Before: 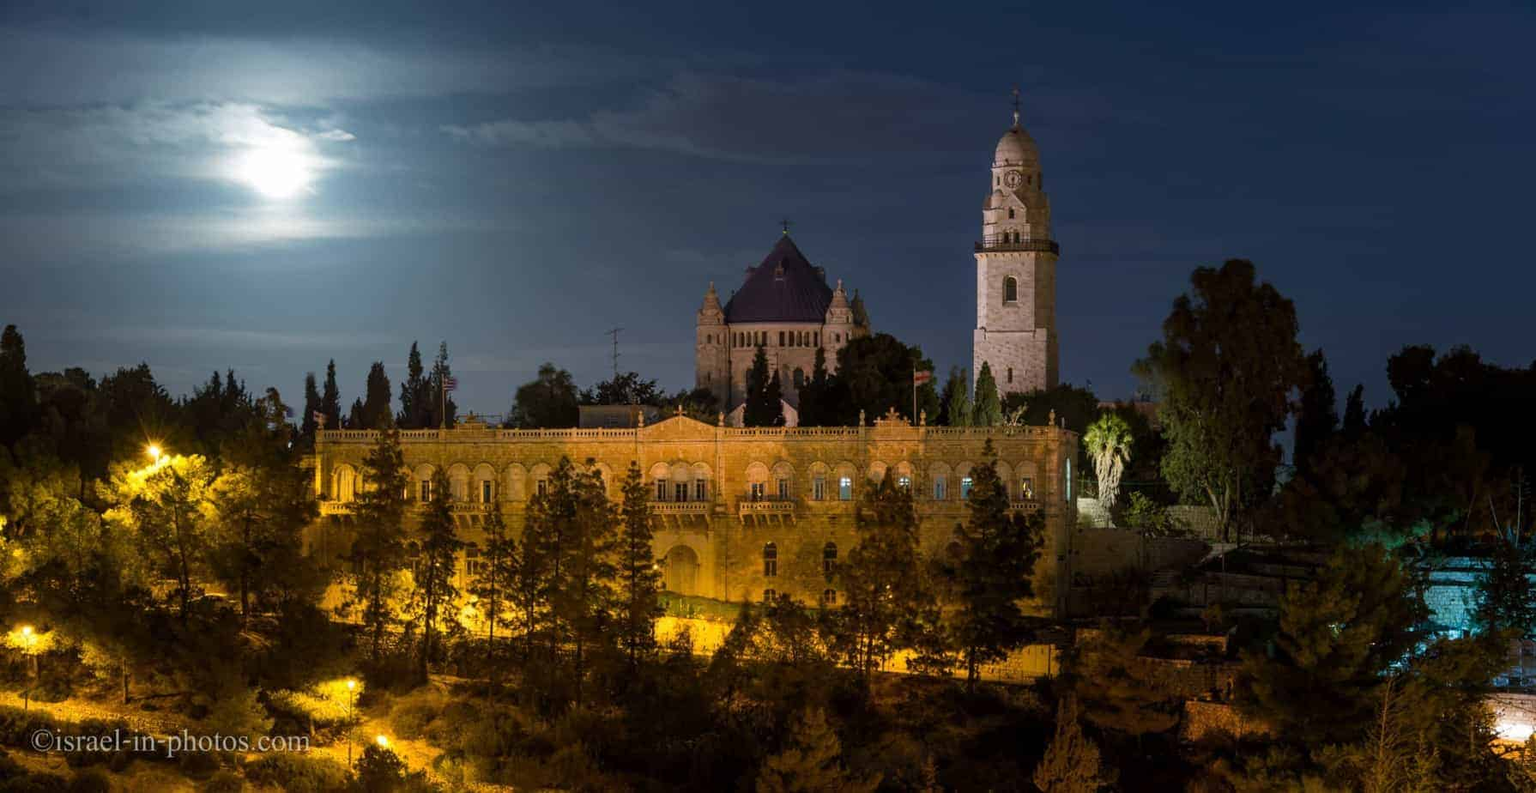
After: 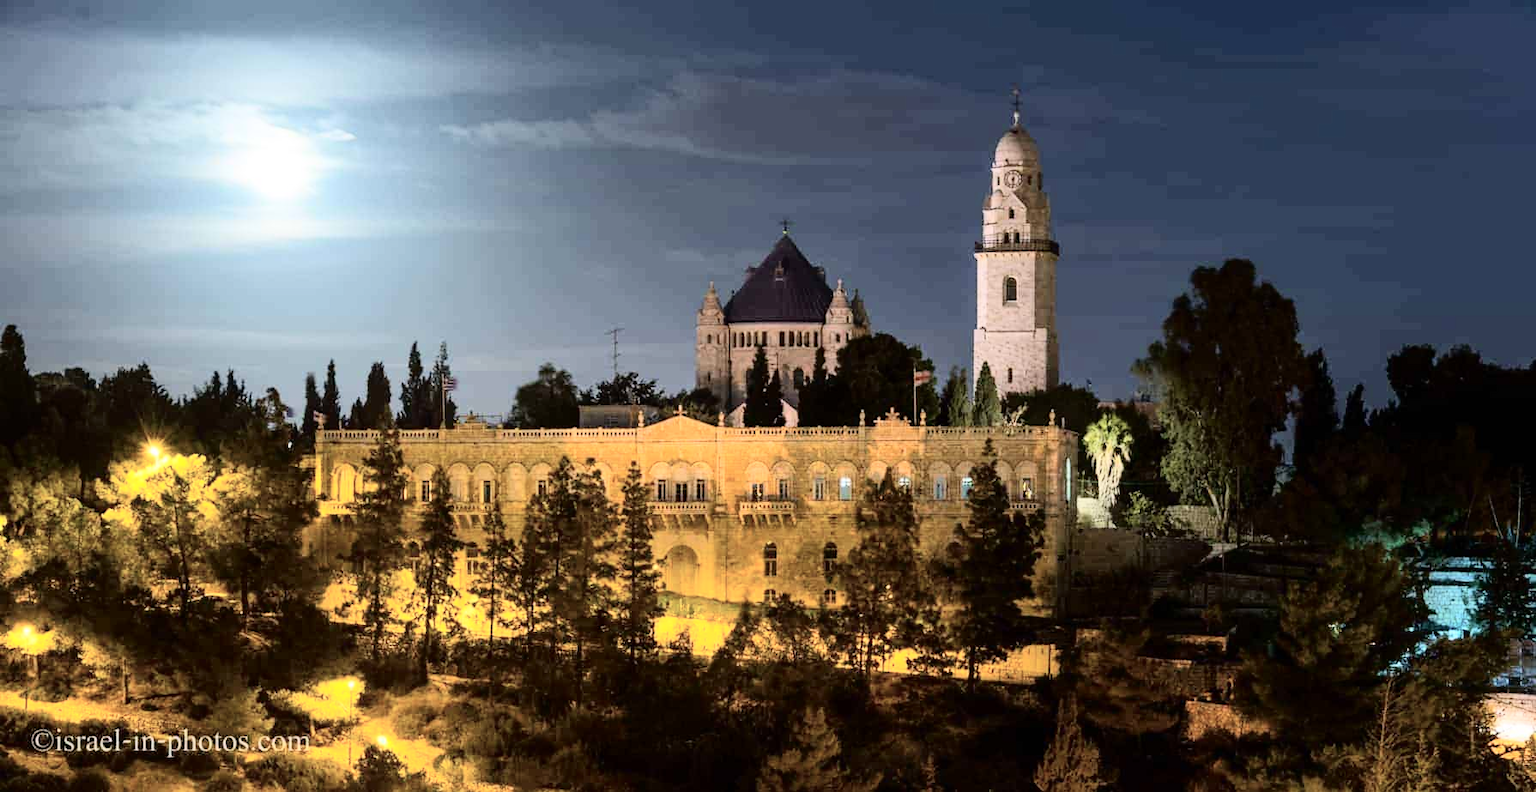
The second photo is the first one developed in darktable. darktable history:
tone curve: curves: ch0 [(0, 0) (0.084, 0.074) (0.2, 0.297) (0.363, 0.591) (0.495, 0.765) (0.68, 0.901) (0.851, 0.967) (1, 1)], color space Lab, independent channels, preserve colors none
